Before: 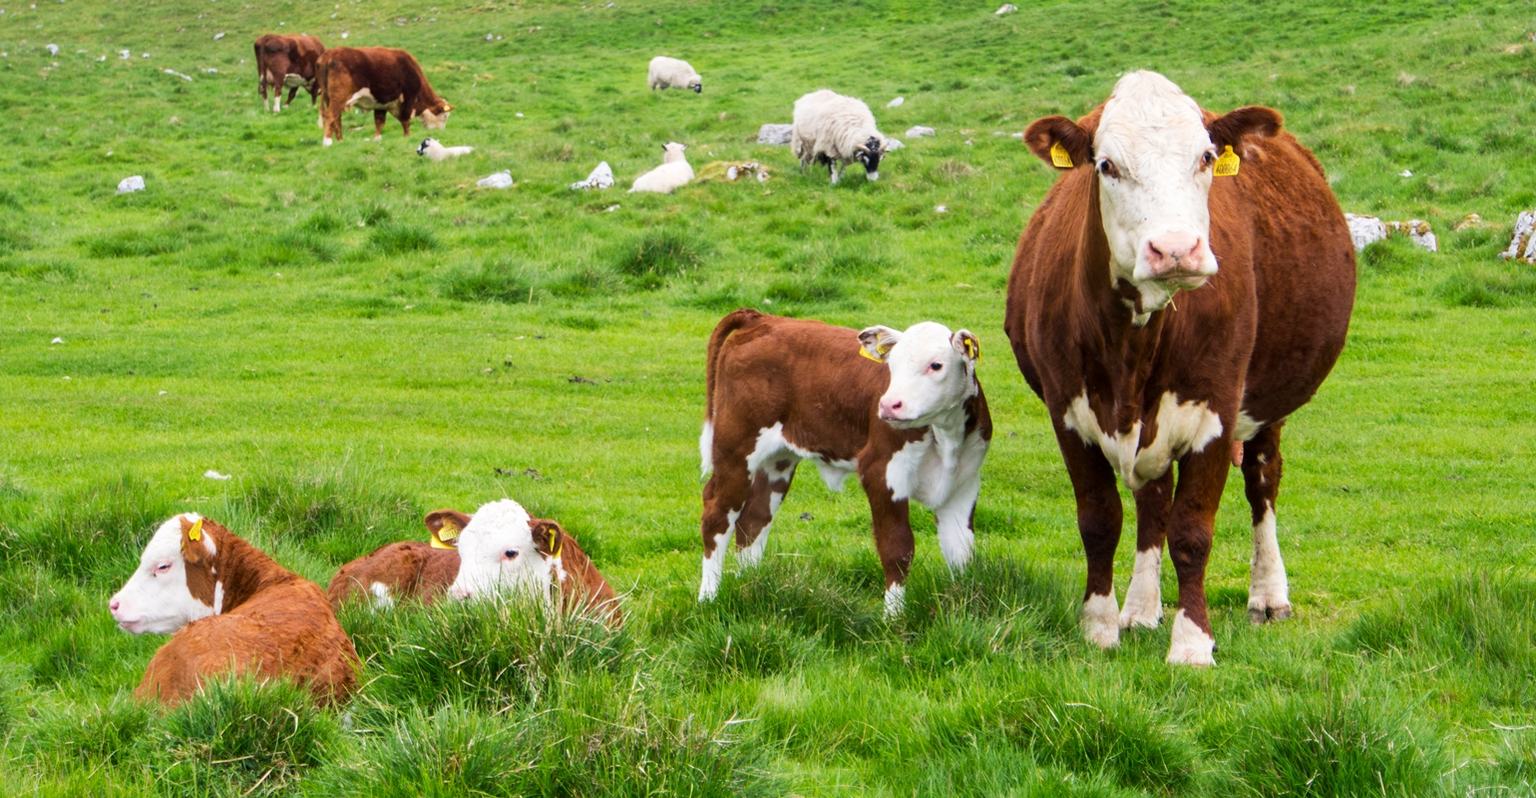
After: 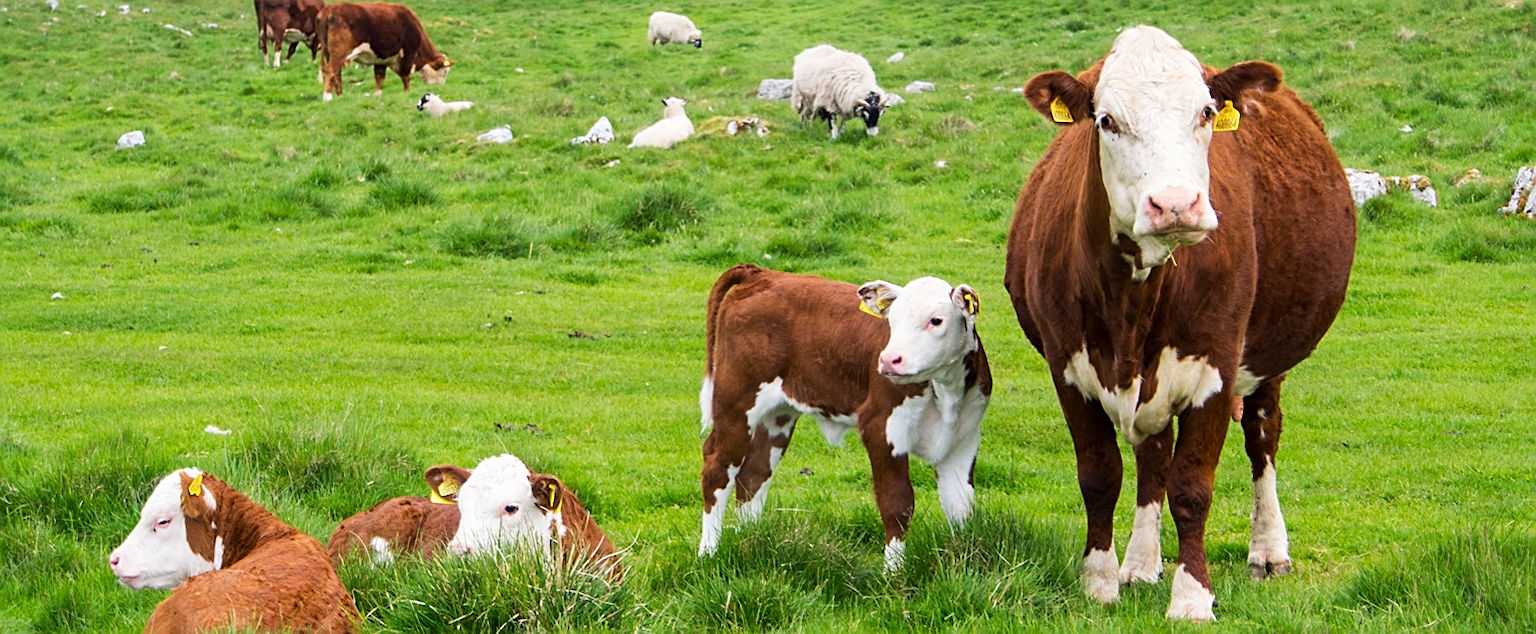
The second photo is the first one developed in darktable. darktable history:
crop and rotate: top 5.659%, bottom 14.824%
sharpen: on, module defaults
